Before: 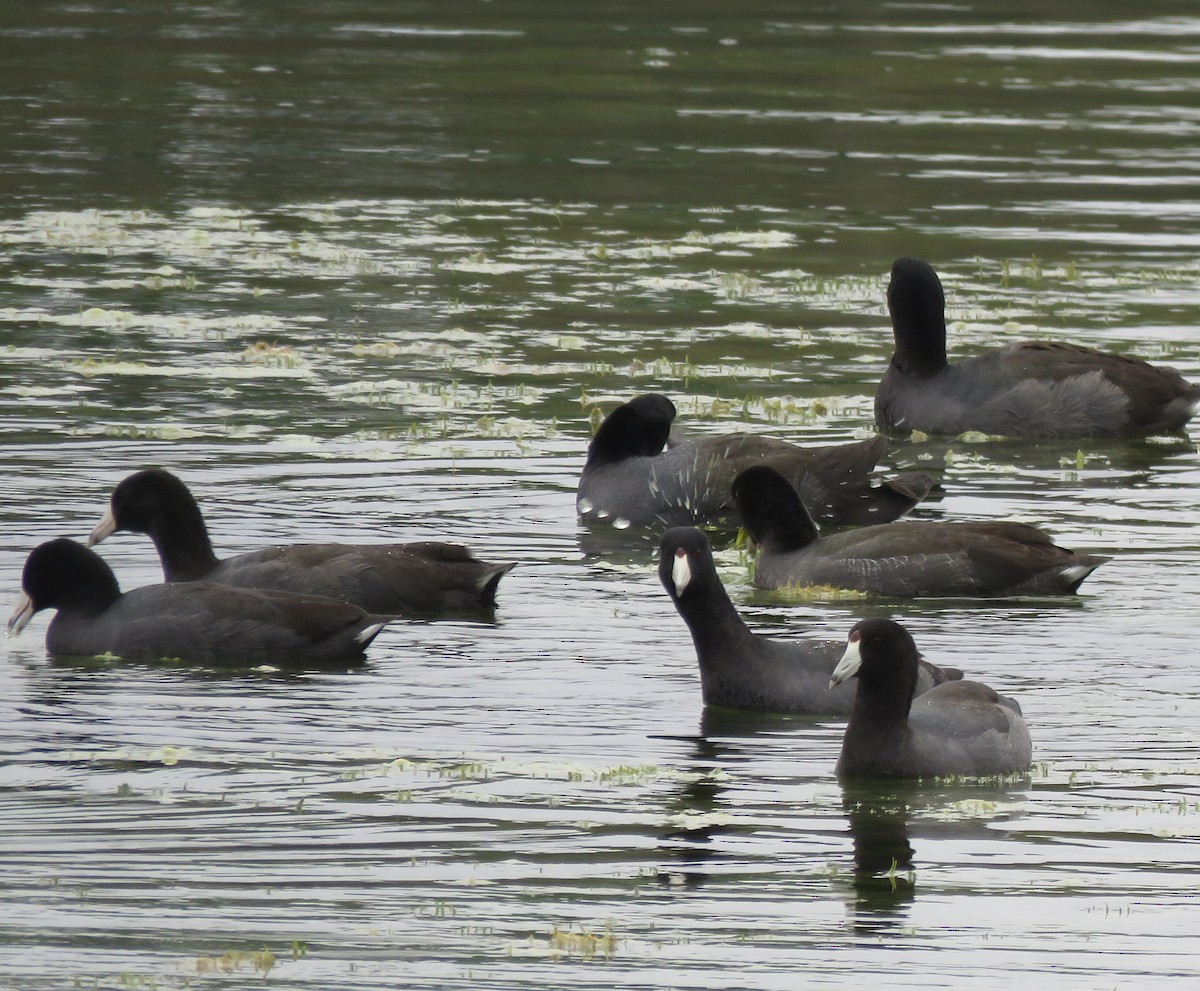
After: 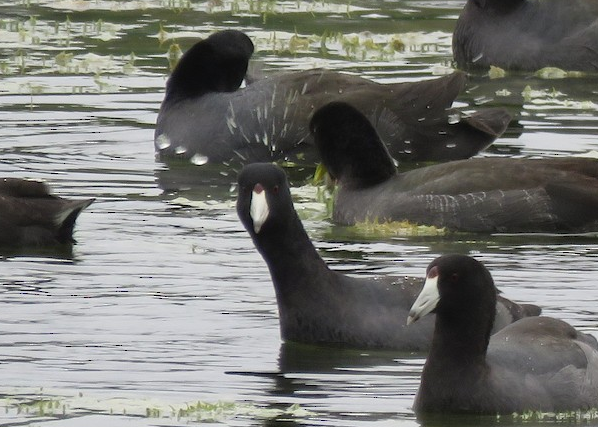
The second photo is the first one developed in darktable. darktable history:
crop: left 35.209%, top 36.803%, right 14.952%, bottom 20.072%
